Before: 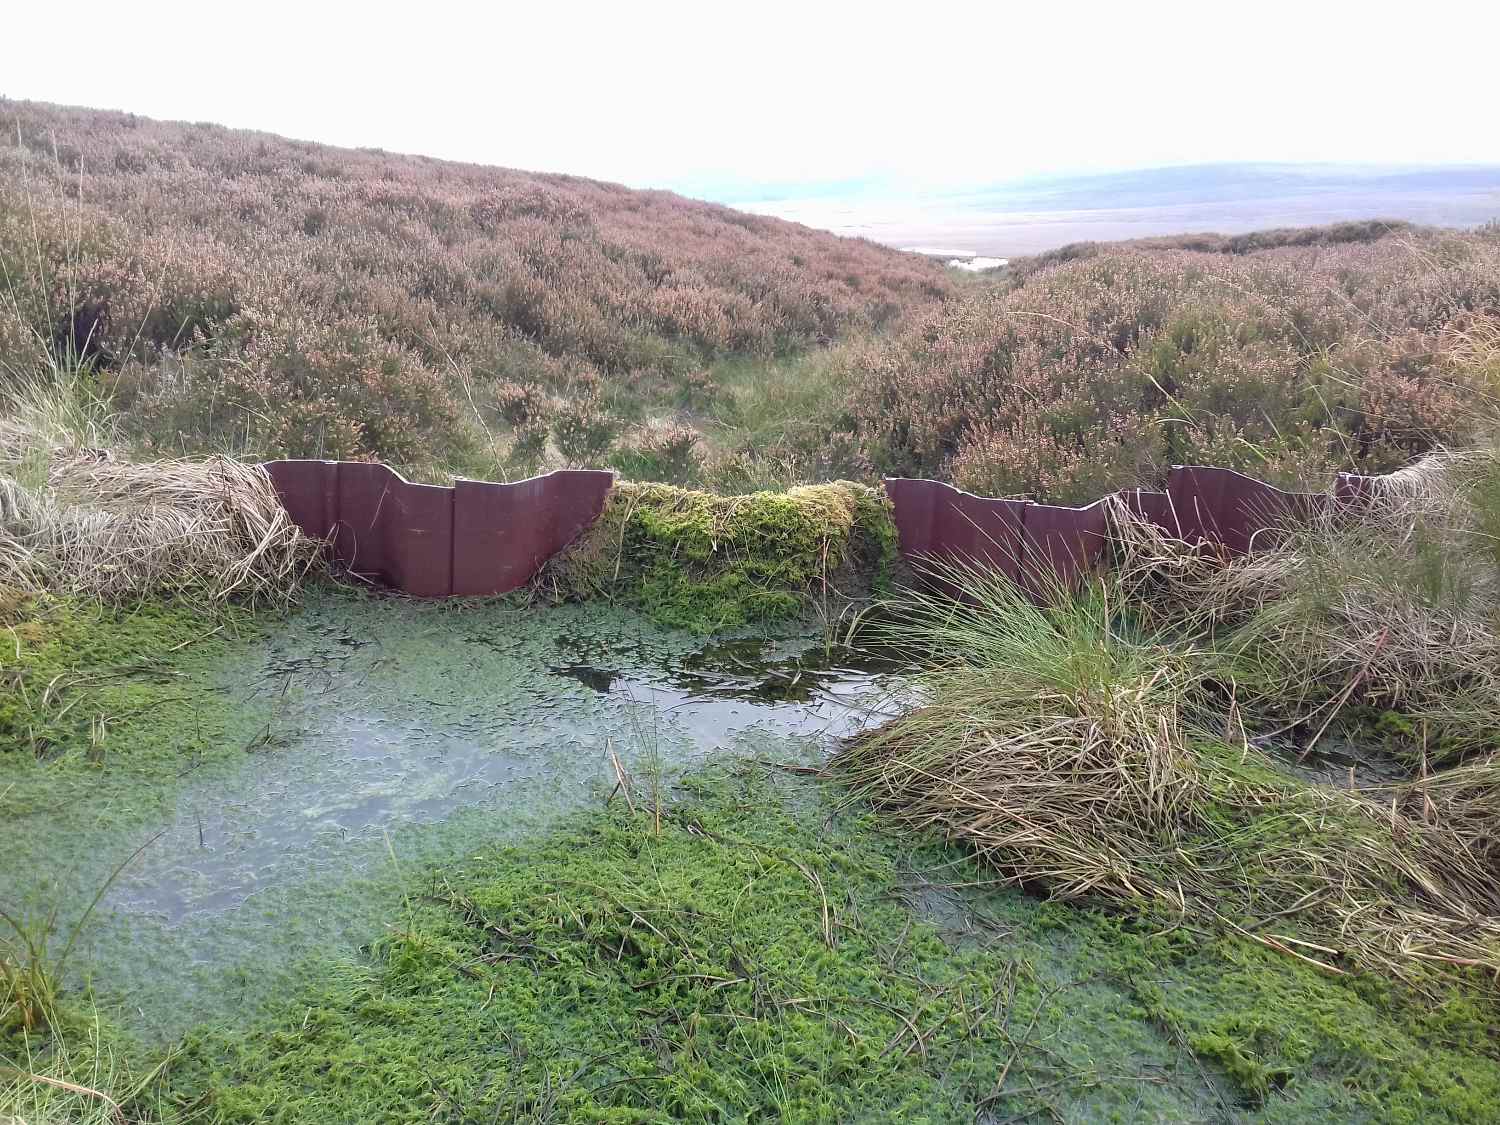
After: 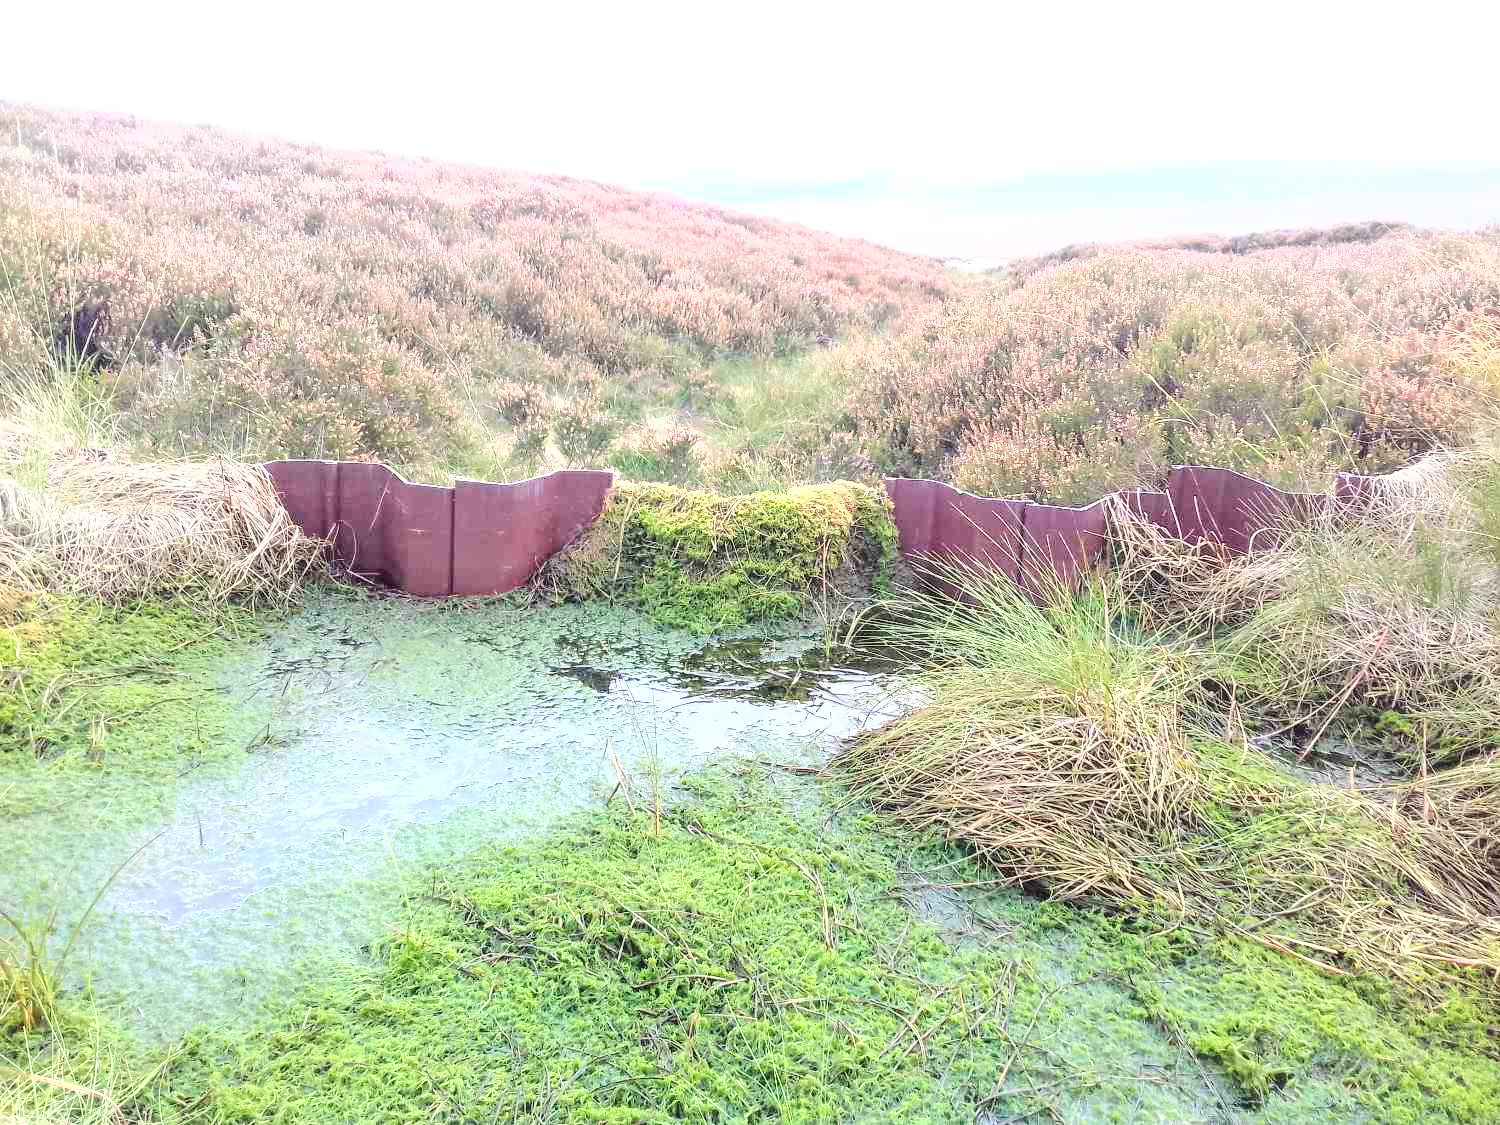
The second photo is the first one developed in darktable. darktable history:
exposure: black level correction 0, exposure 0.7 EV, compensate exposure bias true, compensate highlight preservation false
base curve: curves: ch0 [(0, 0) (0.025, 0.046) (0.112, 0.277) (0.467, 0.74) (0.814, 0.929) (1, 0.942)]
local contrast: detail 130%
